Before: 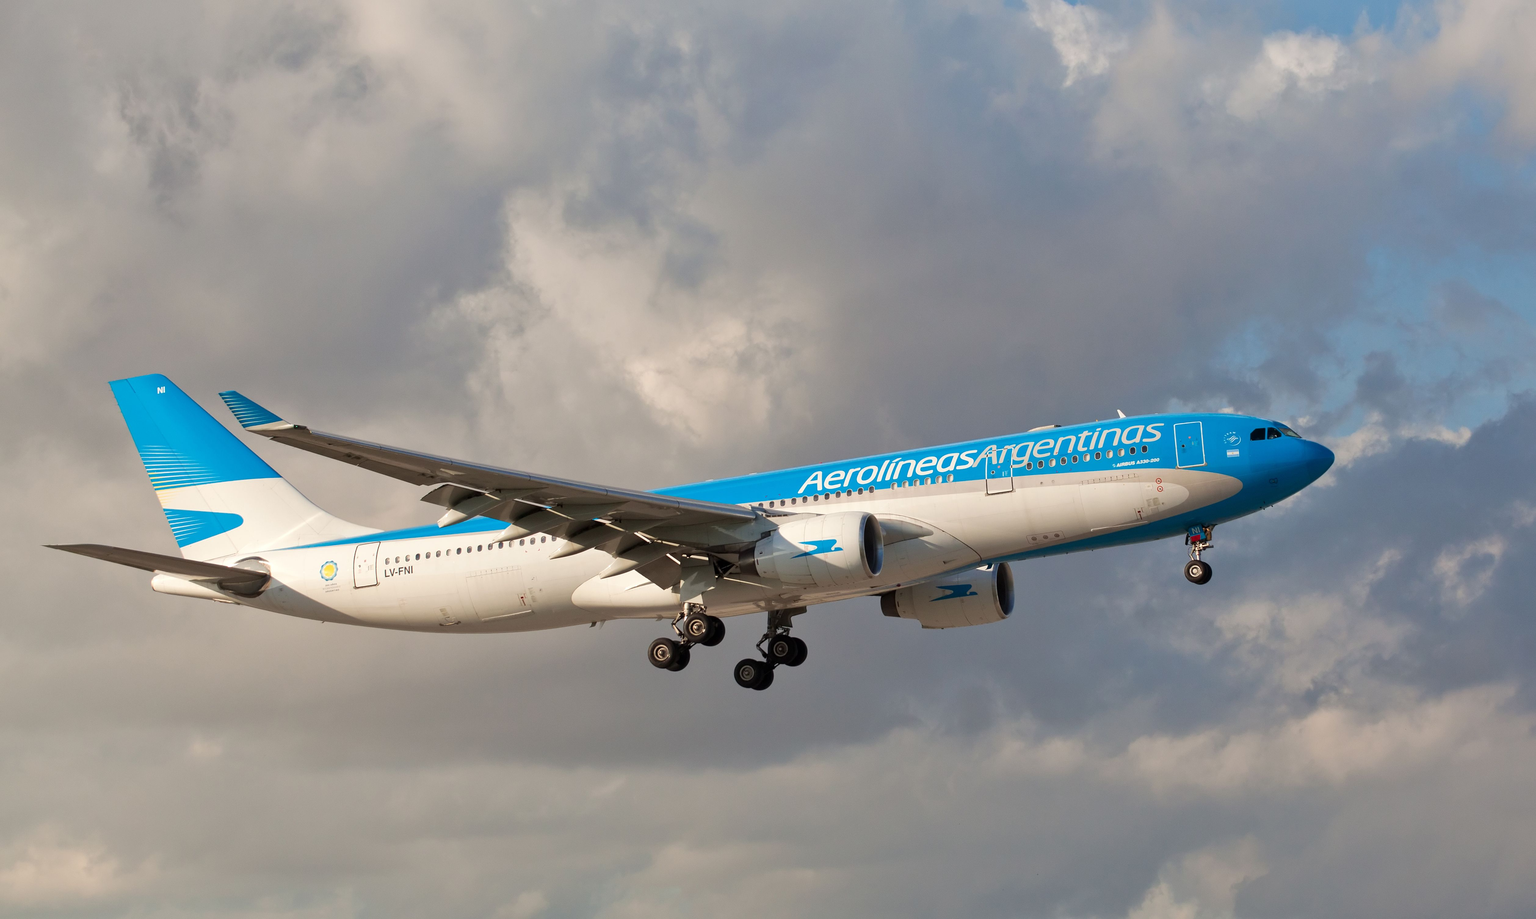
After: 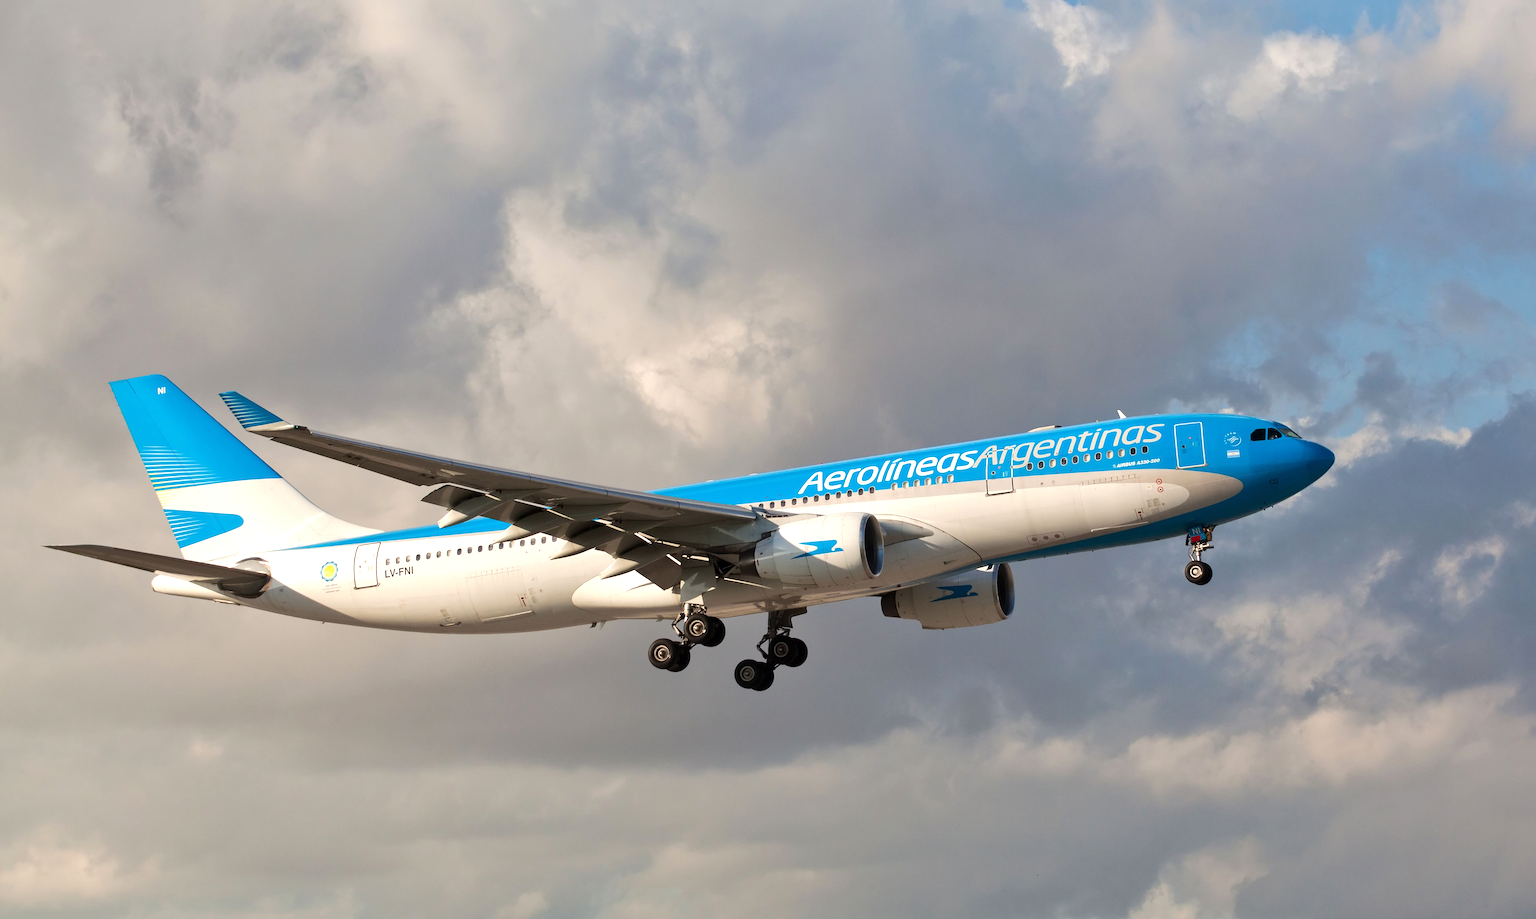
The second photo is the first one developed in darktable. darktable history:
tone equalizer: -8 EV -0.446 EV, -7 EV -0.404 EV, -6 EV -0.304 EV, -5 EV -0.221 EV, -3 EV 0.252 EV, -2 EV 0.328 EV, -1 EV 0.375 EV, +0 EV 0.429 EV, edges refinement/feathering 500, mask exposure compensation -1.57 EV, preserve details no
levels: mode automatic, levels [0, 0.43, 0.859]
